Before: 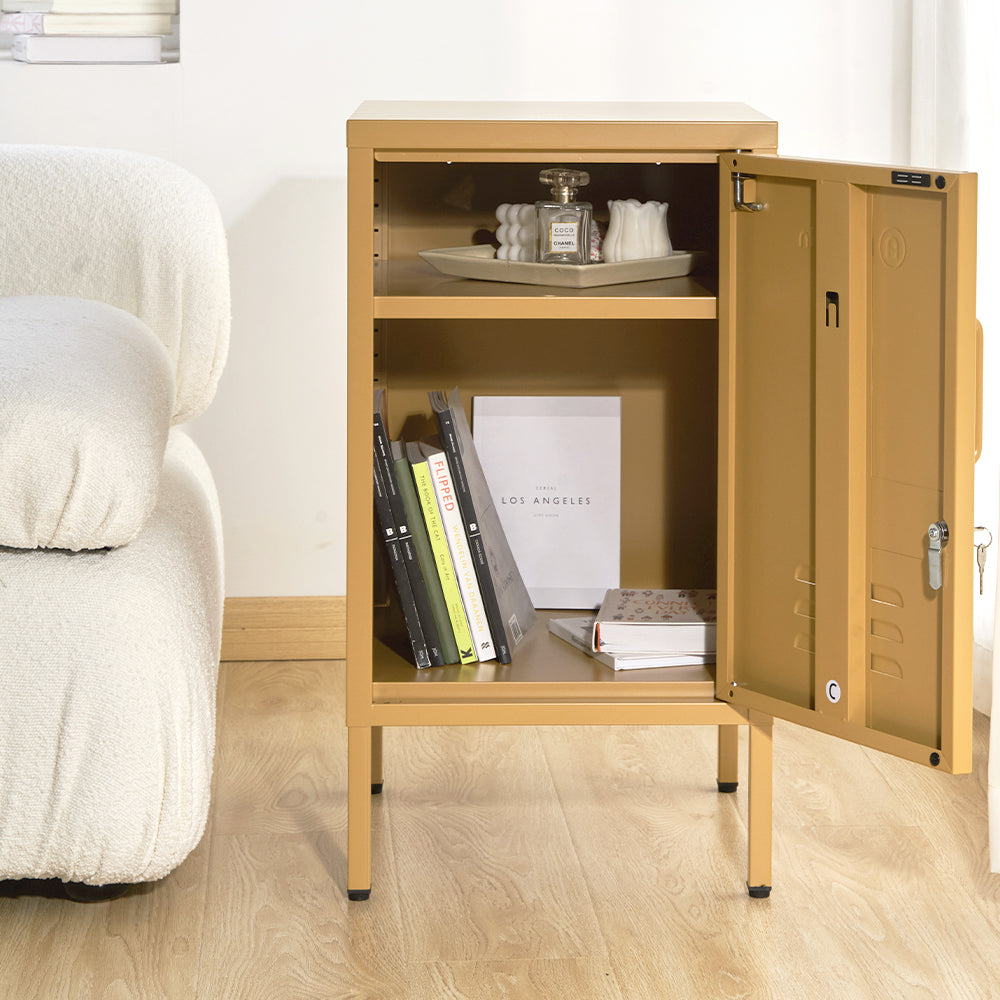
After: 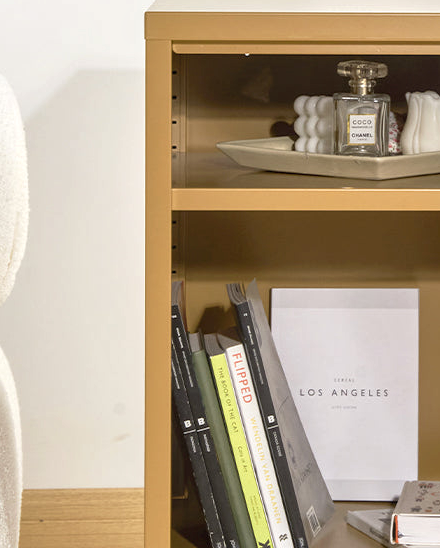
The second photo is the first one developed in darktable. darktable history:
crop: left 20.248%, top 10.86%, right 35.675%, bottom 34.321%
local contrast: on, module defaults
